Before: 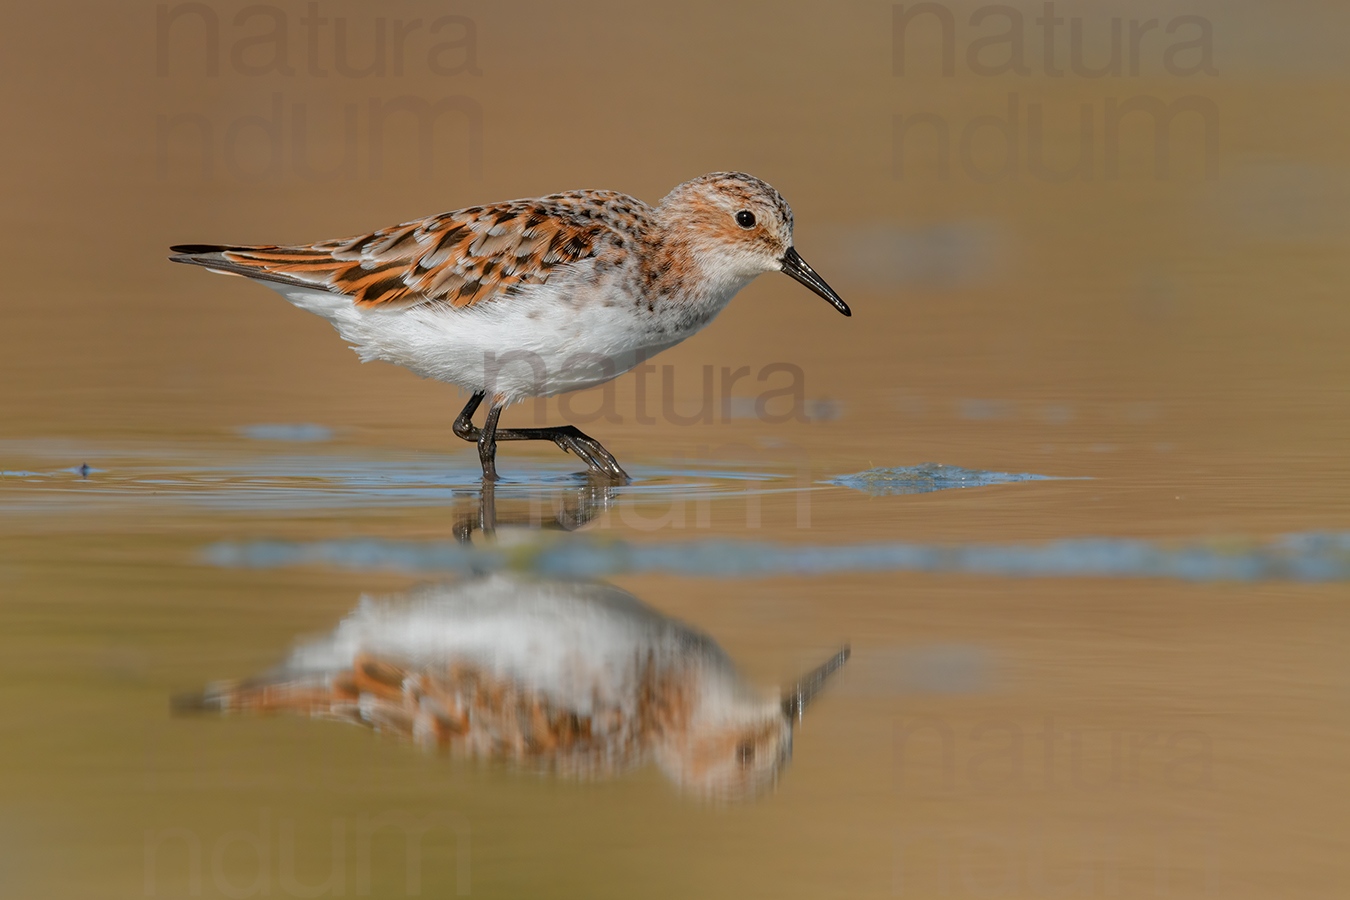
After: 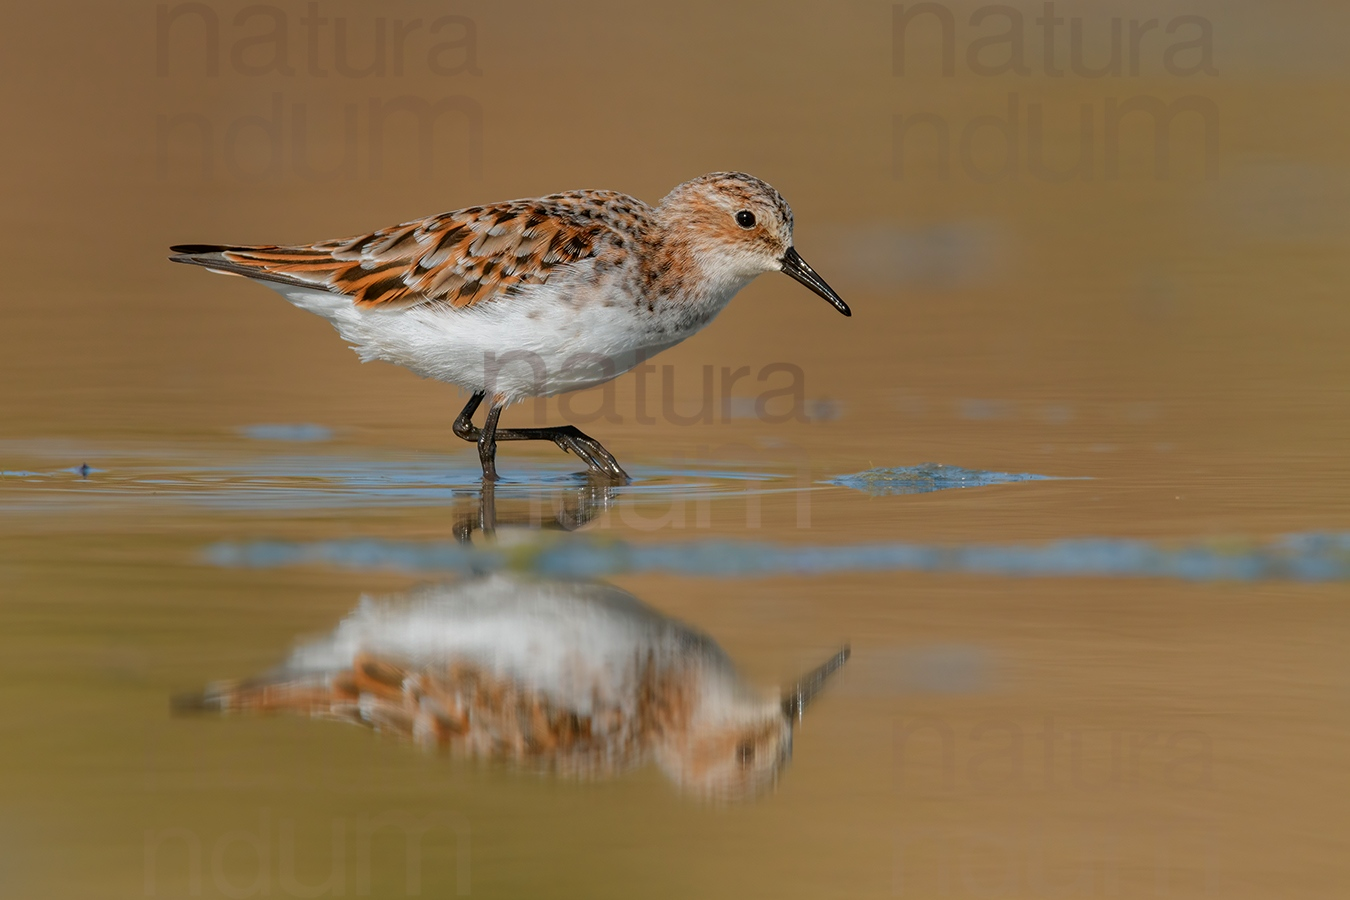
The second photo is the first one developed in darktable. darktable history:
contrast brightness saturation: contrast 0.025, brightness -0.036
velvia: strength 14.57%
